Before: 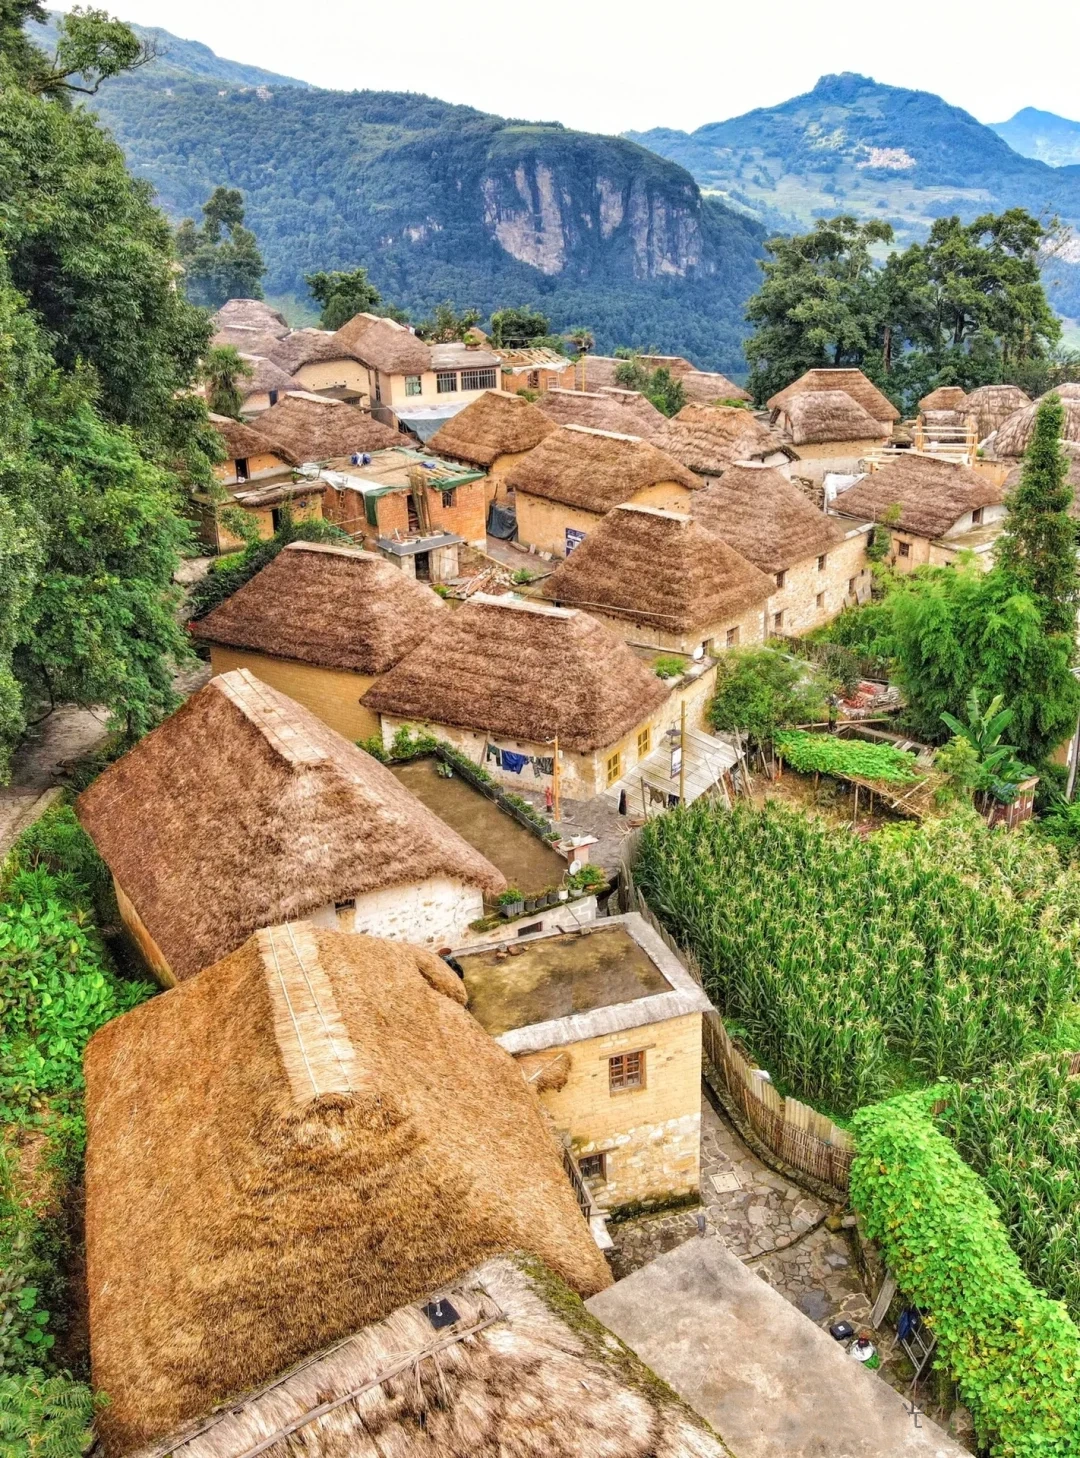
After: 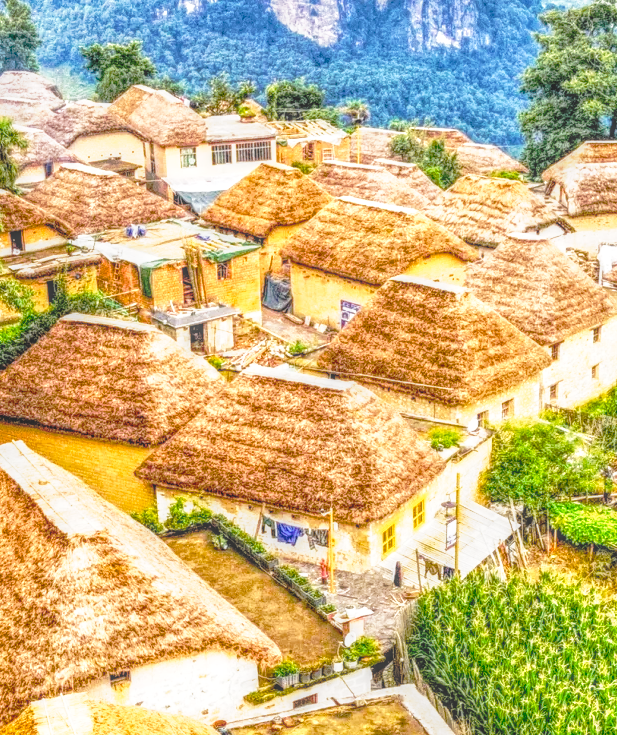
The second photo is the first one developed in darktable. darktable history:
local contrast: highlights 20%, shadows 24%, detail 199%, midtone range 0.2
color correction: highlights b* 0.025, saturation 0.85
color balance rgb: perceptual saturation grading › global saturation 31.307%, global vibrance 26.308%, contrast 6.71%
crop: left 20.843%, top 15.645%, right 21.961%, bottom 33.915%
tone equalizer: -8 EV -0.411 EV, -7 EV -0.357 EV, -6 EV -0.311 EV, -5 EV -0.205 EV, -3 EV 0.224 EV, -2 EV 0.312 EV, -1 EV 0.374 EV, +0 EV 0.439 EV
tone curve: curves: ch0 [(0, 0.015) (0.091, 0.055) (0.184, 0.159) (0.304, 0.382) (0.492, 0.579) (0.628, 0.755) (0.832, 0.932) (0.984, 0.963)]; ch1 [(0, 0) (0.34, 0.235) (0.493, 0.5) (0.554, 0.56) (0.764, 0.815) (1, 1)]; ch2 [(0, 0) (0.44, 0.458) (0.476, 0.477) (0.542, 0.586) (0.674, 0.724) (1, 1)], preserve colors none
levels: mode automatic
